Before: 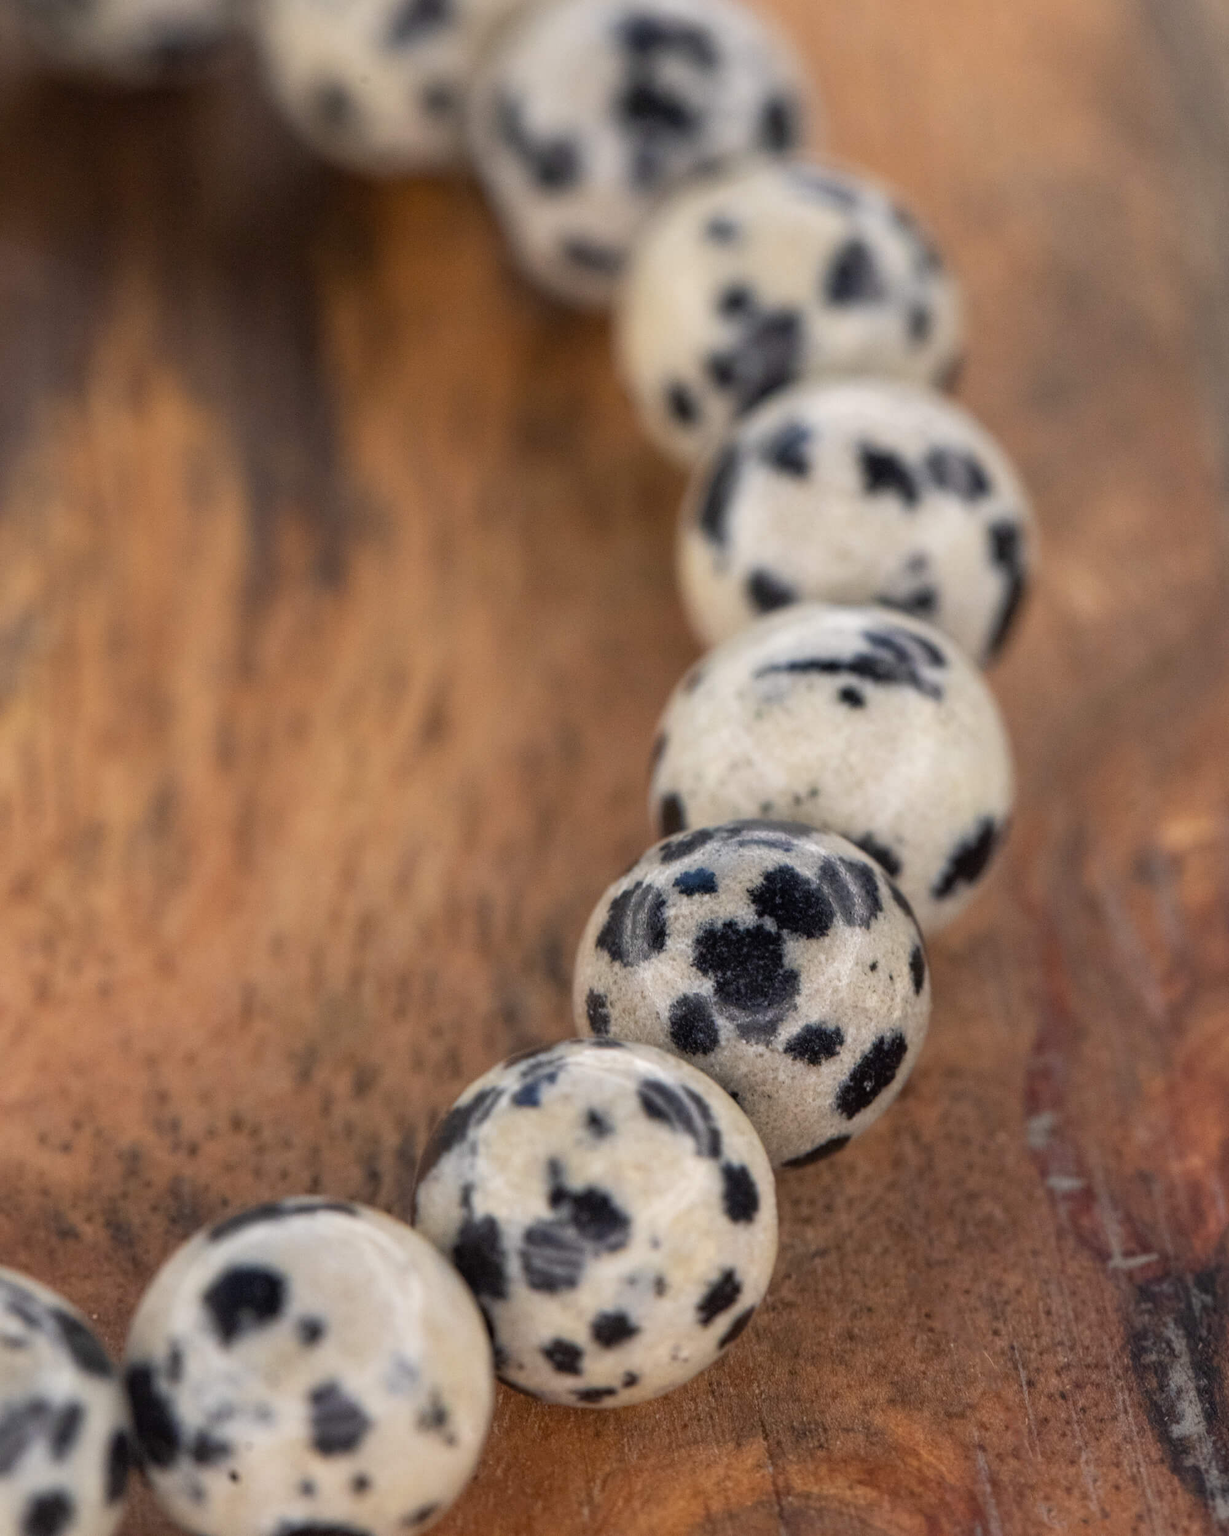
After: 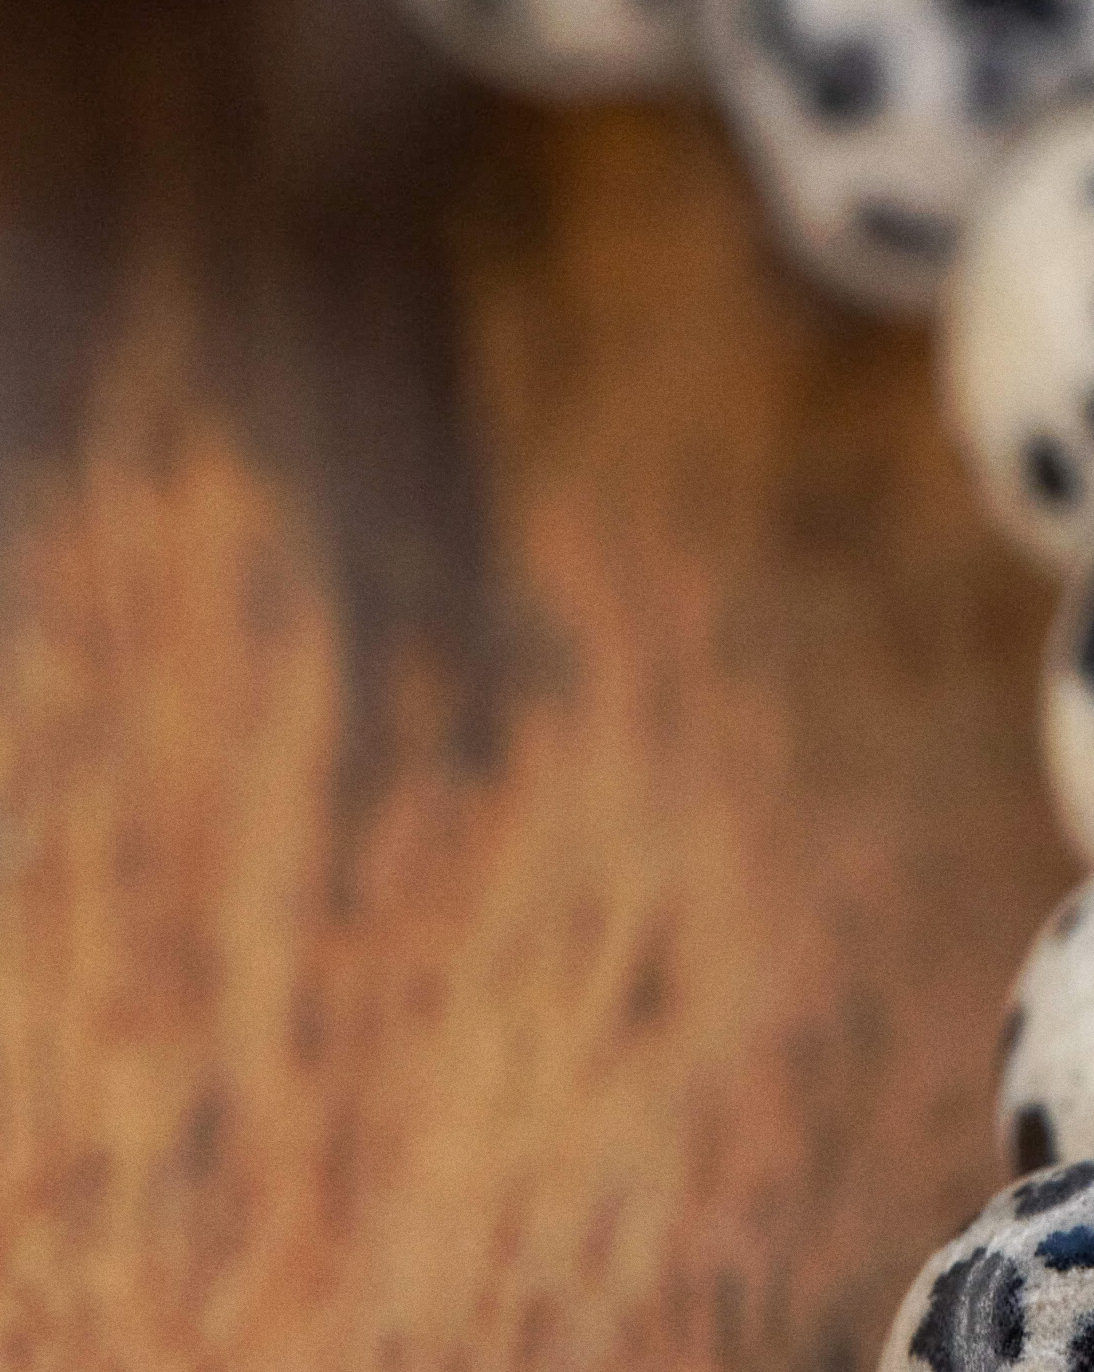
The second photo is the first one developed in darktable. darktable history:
tone curve: curves: ch0 [(0, 0) (0.003, 0.003) (0.011, 0.011) (0.025, 0.025) (0.044, 0.044) (0.069, 0.068) (0.1, 0.099) (0.136, 0.134) (0.177, 0.175) (0.224, 0.222) (0.277, 0.274) (0.335, 0.331) (0.399, 0.395) (0.468, 0.463) (0.543, 0.554) (0.623, 0.632) (0.709, 0.716) (0.801, 0.805) (0.898, 0.9) (1, 1)], preserve colors none
grain: coarseness 0.09 ISO
crop and rotate: left 3.047%, top 7.509%, right 42.236%, bottom 37.598%
exposure: black level correction 0.001, exposure -0.125 EV, compensate exposure bias true, compensate highlight preservation false
